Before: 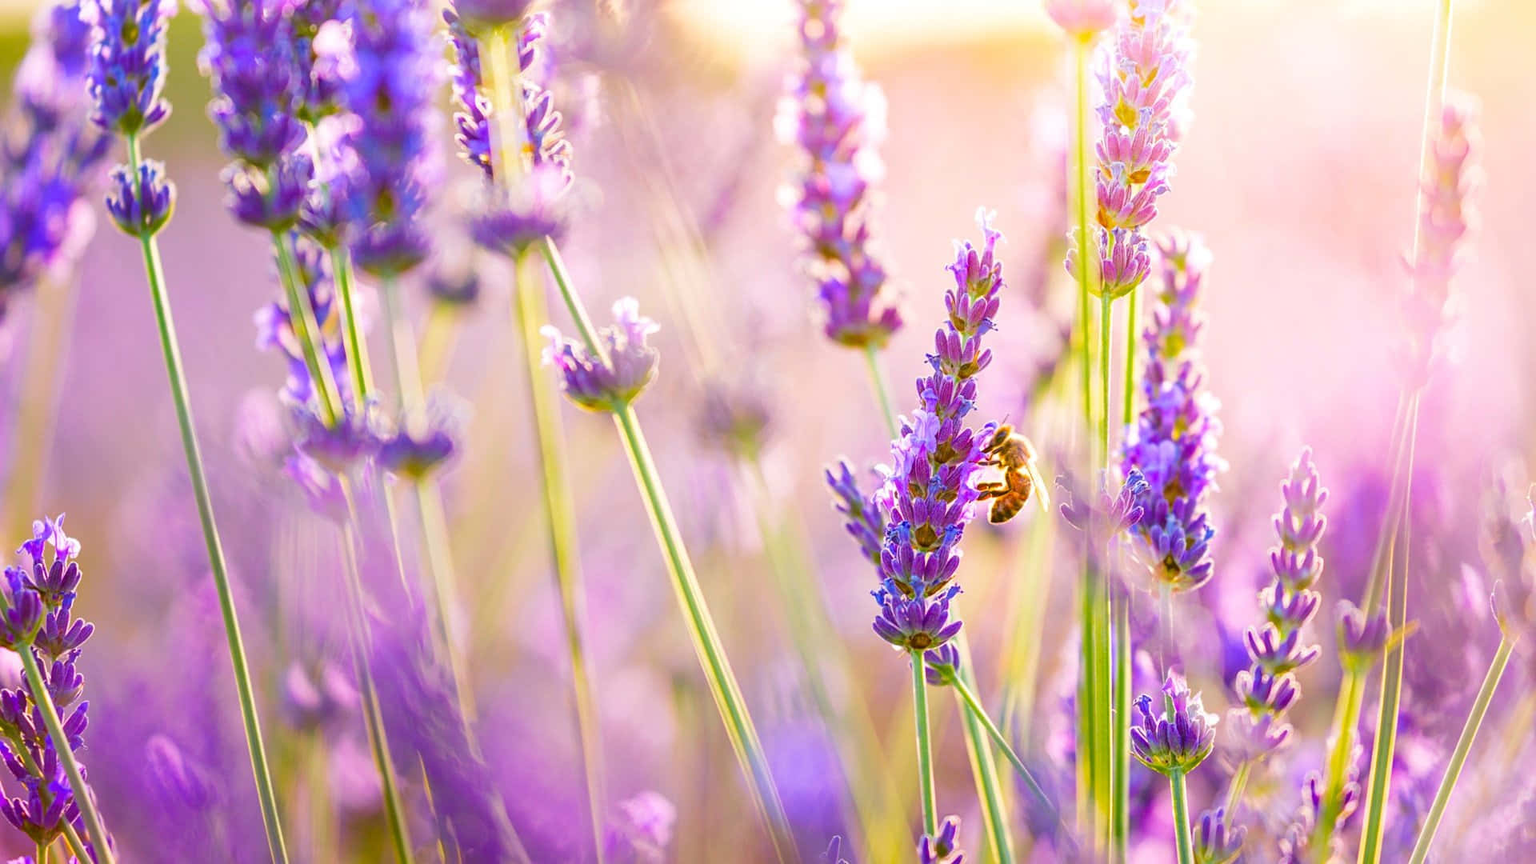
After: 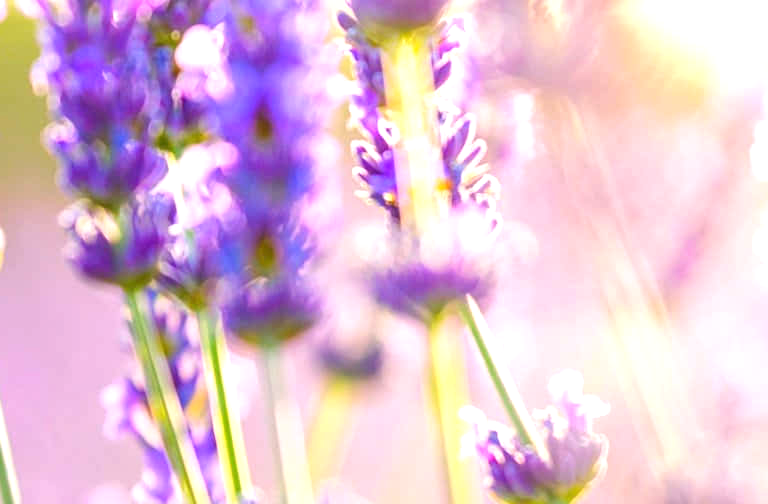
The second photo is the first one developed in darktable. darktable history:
exposure: black level correction 0, exposure 0.499 EV, compensate highlight preservation false
local contrast: mode bilateral grid, contrast 10, coarseness 25, detail 115%, midtone range 0.2
crop and rotate: left 11.287%, top 0.052%, right 48.665%, bottom 53.251%
